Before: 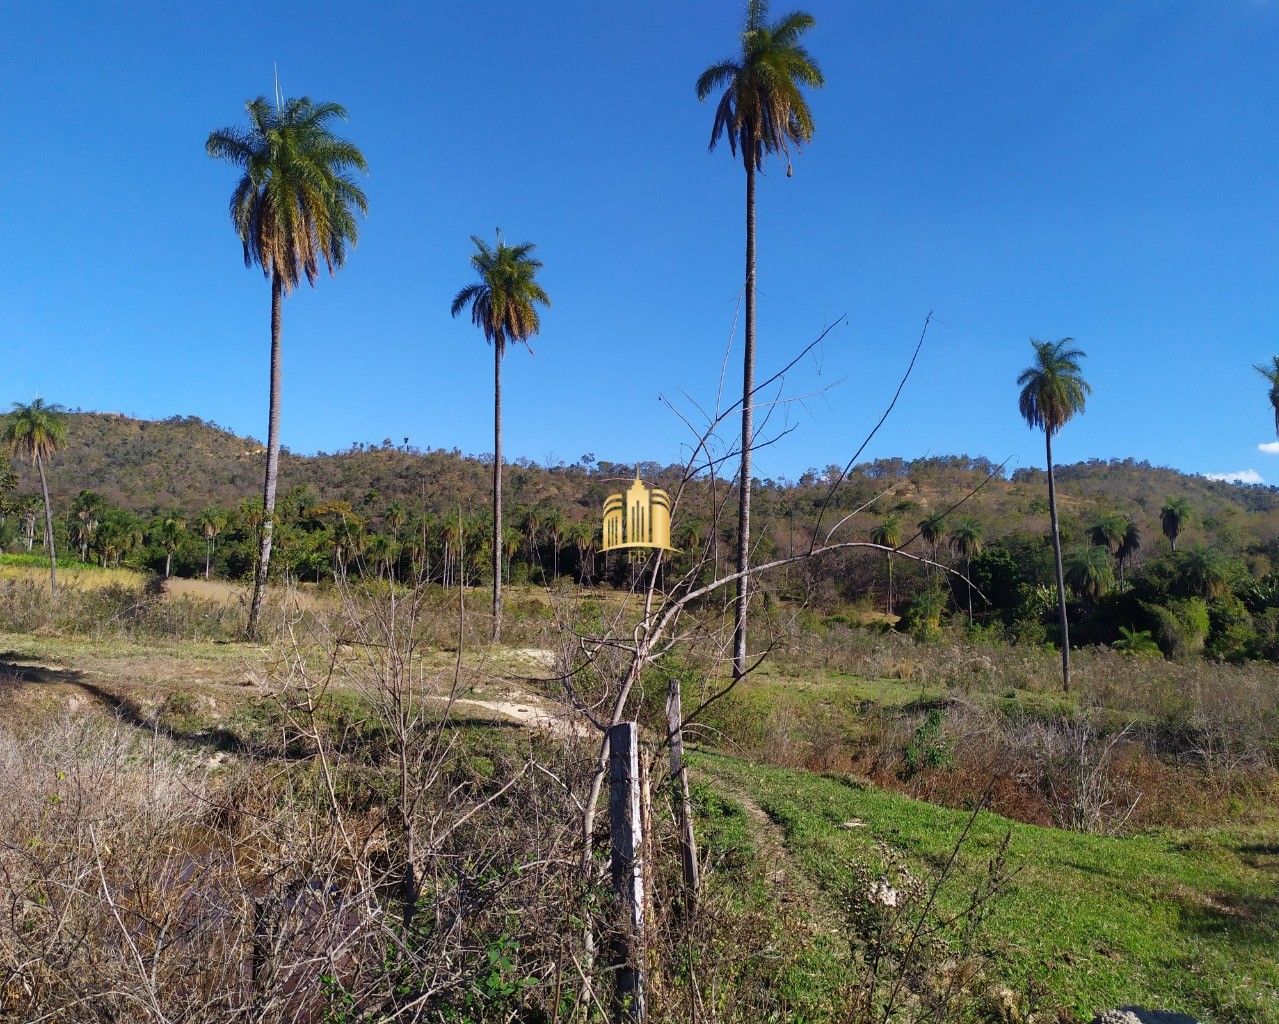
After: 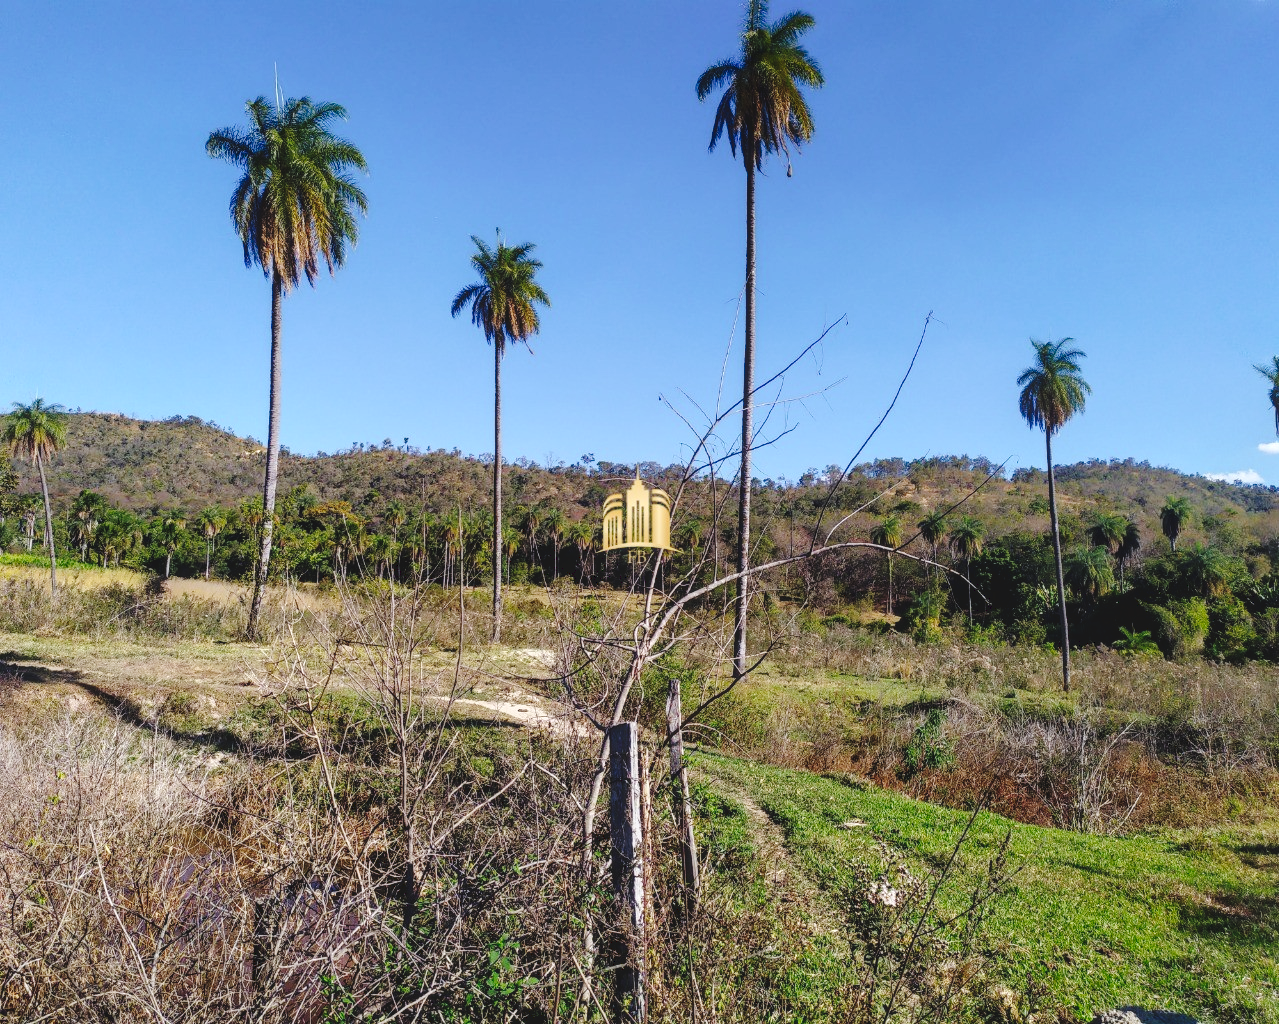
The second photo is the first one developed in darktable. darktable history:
tone equalizer: on, module defaults
tone curve: curves: ch0 [(0, 0) (0.003, 0.112) (0.011, 0.115) (0.025, 0.111) (0.044, 0.114) (0.069, 0.126) (0.1, 0.144) (0.136, 0.164) (0.177, 0.196) (0.224, 0.249) (0.277, 0.316) (0.335, 0.401) (0.399, 0.487) (0.468, 0.571) (0.543, 0.647) (0.623, 0.728) (0.709, 0.795) (0.801, 0.866) (0.898, 0.933) (1, 1)], preserve colors none
local contrast: on, module defaults
